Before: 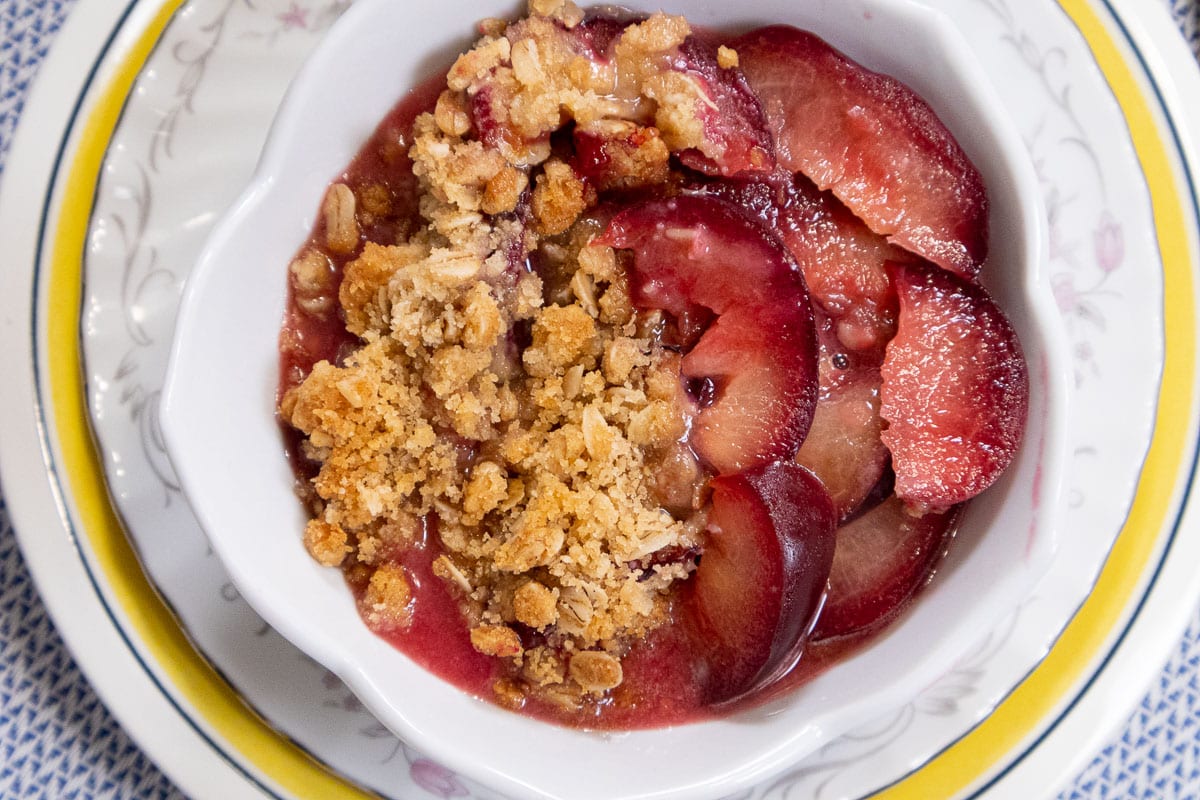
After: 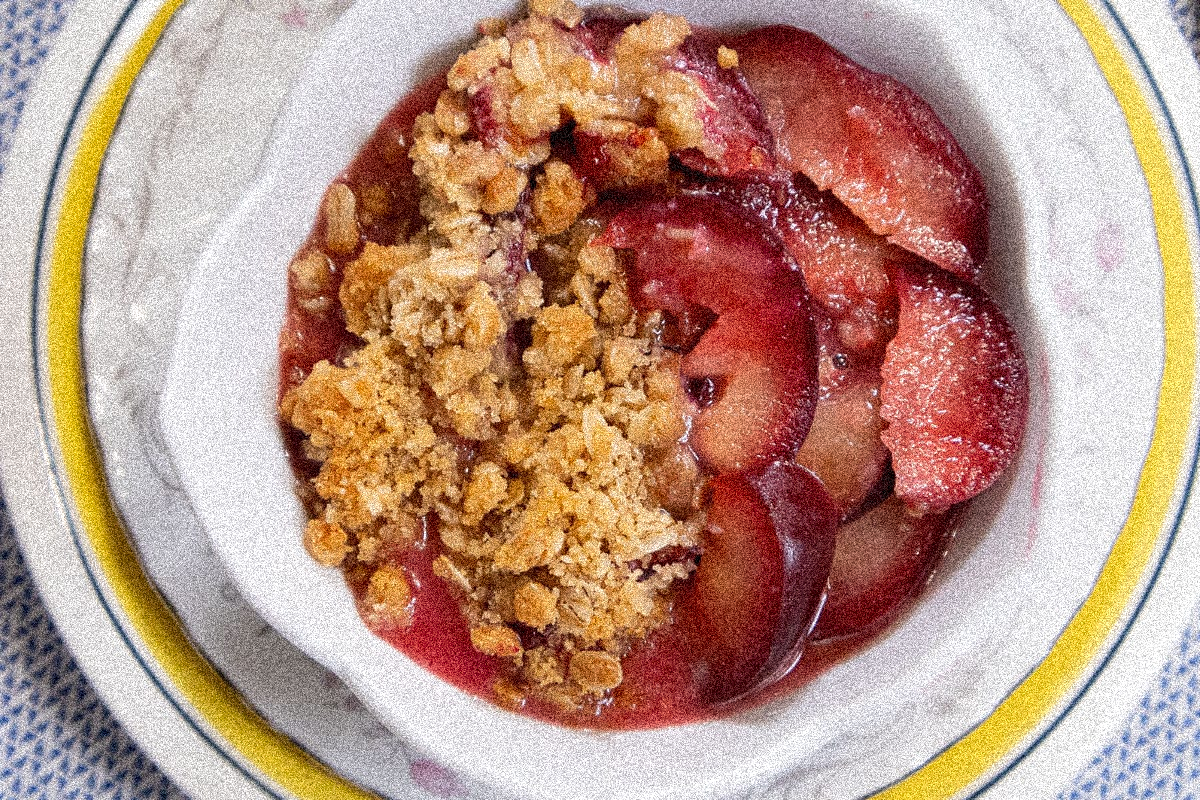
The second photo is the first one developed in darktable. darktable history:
grain: coarseness 3.75 ISO, strength 100%, mid-tones bias 0%
white balance: red 1, blue 1
